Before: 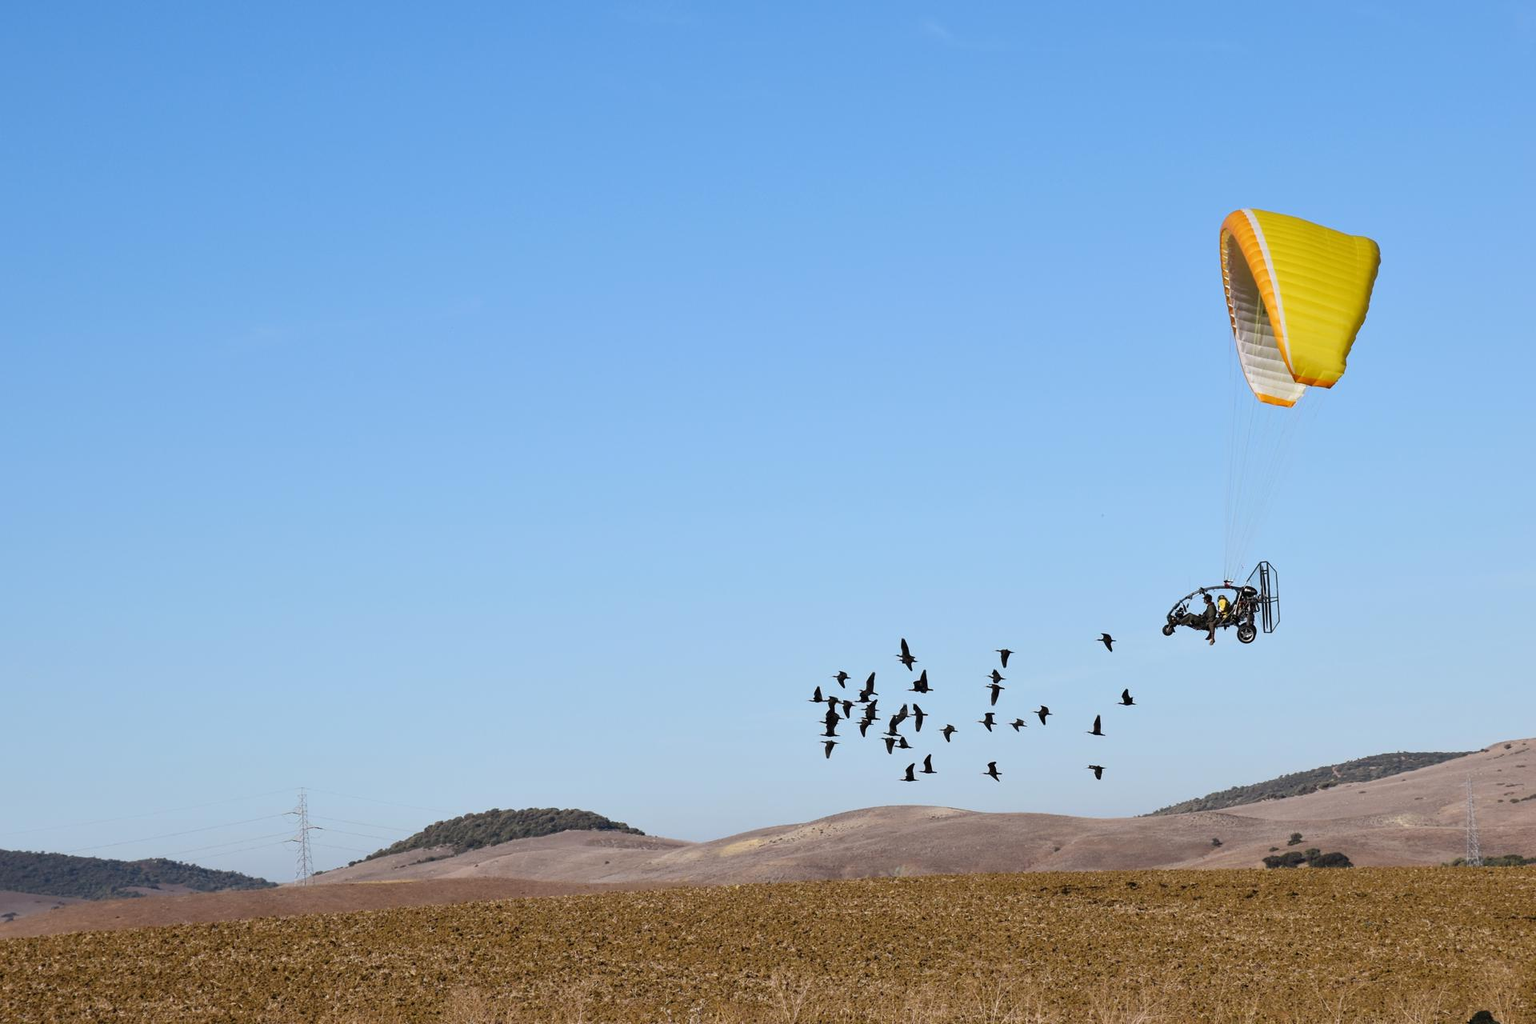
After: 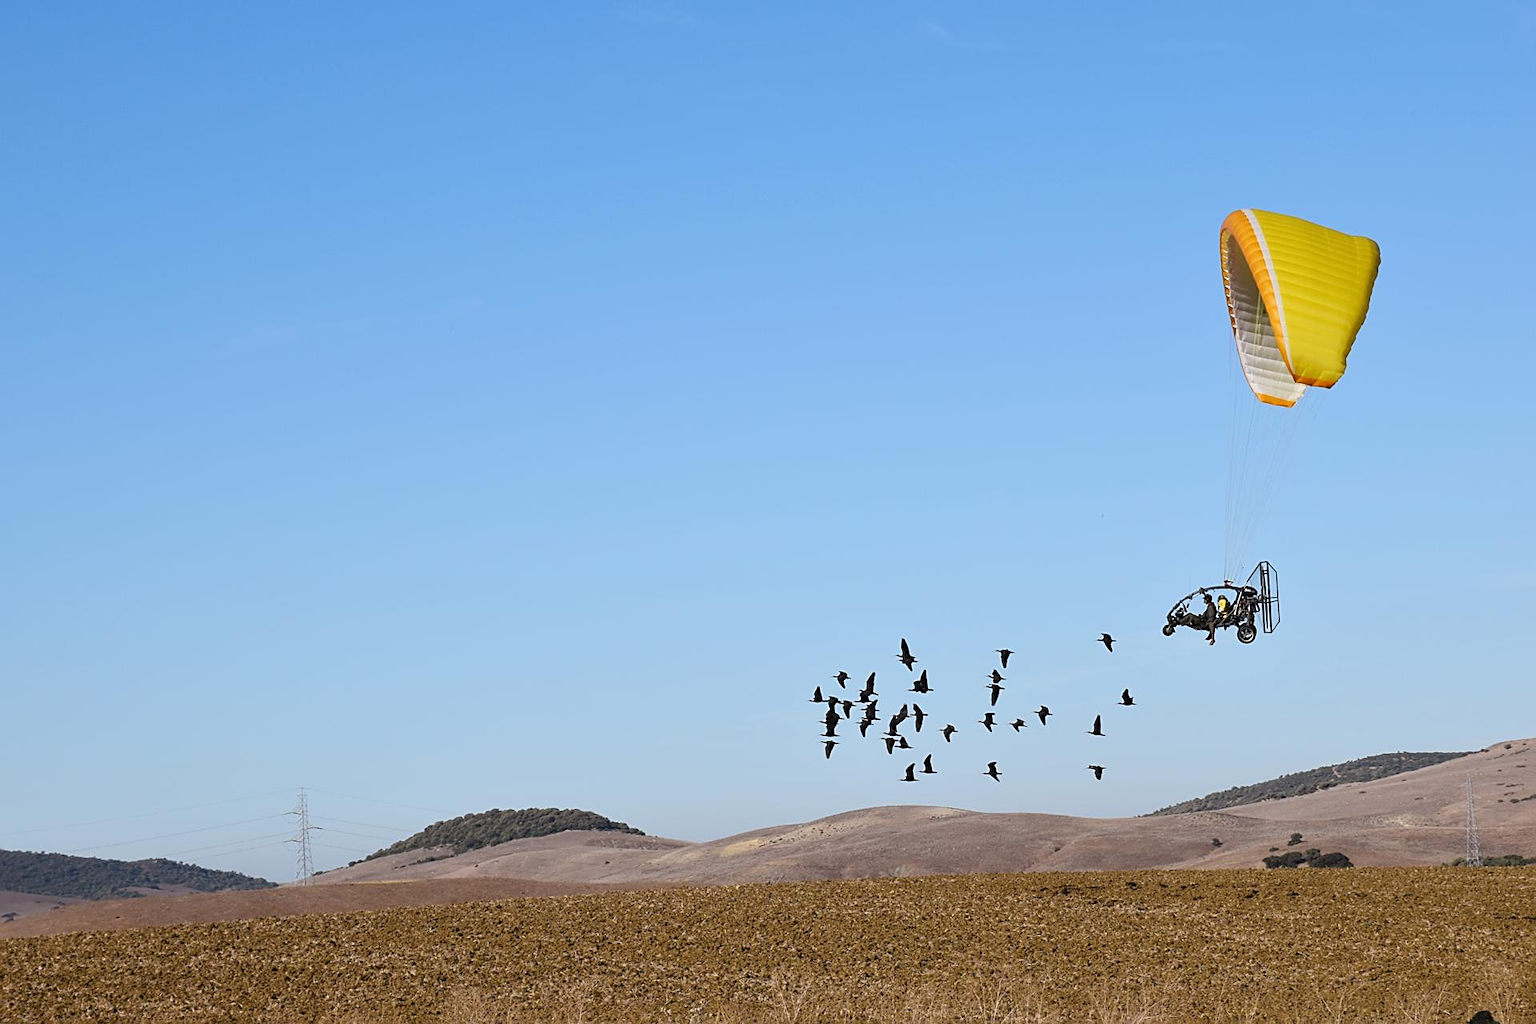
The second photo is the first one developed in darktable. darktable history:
bloom: size 15%, threshold 97%, strength 7%
sharpen: on, module defaults
